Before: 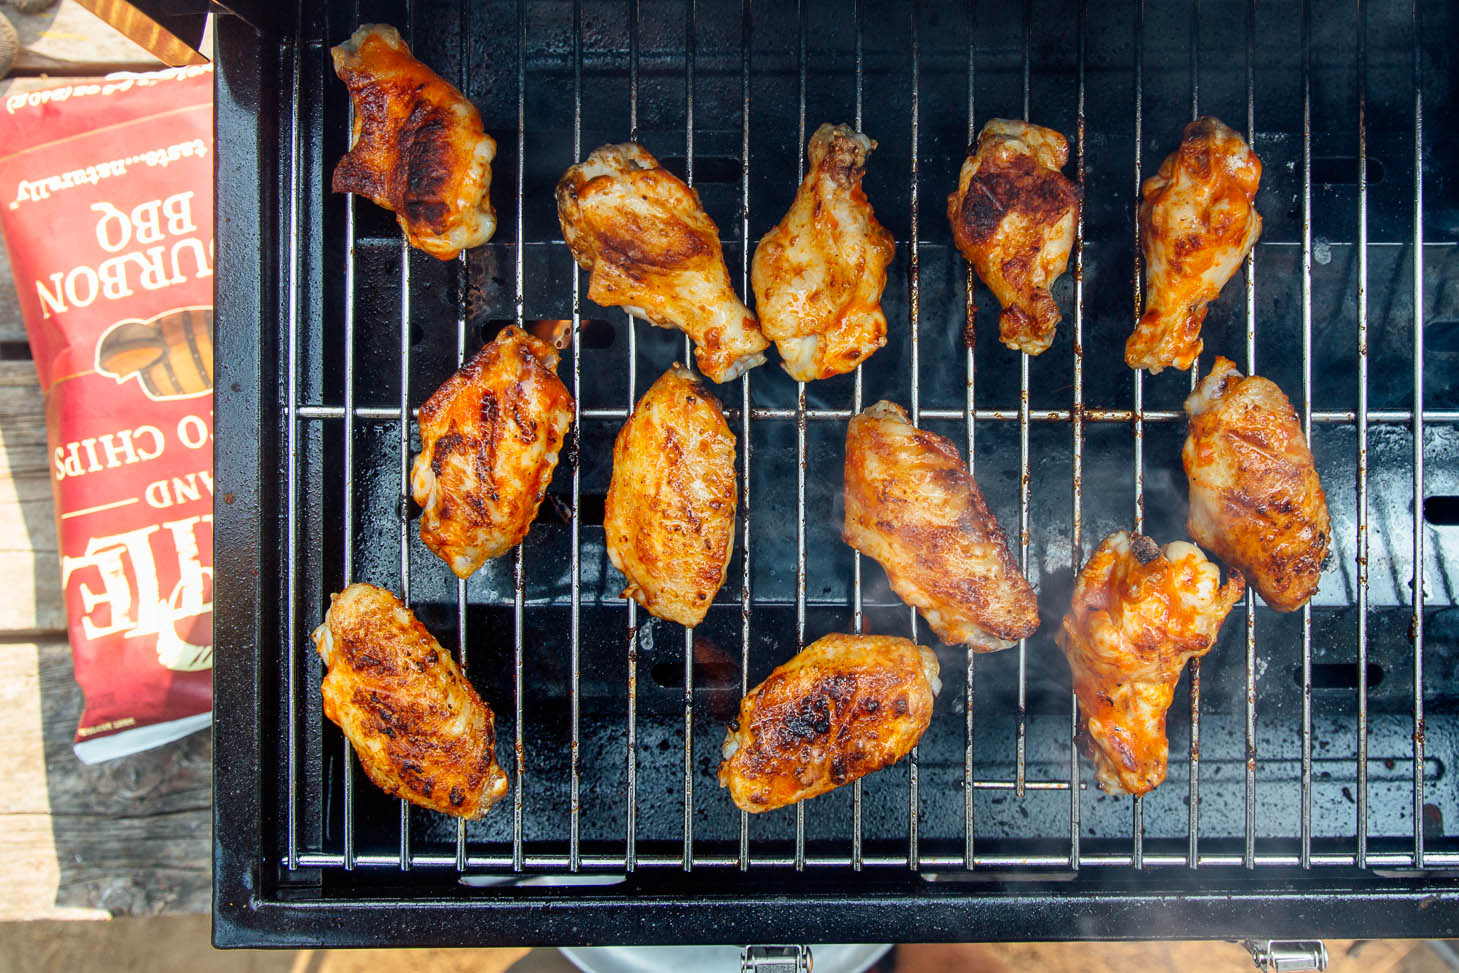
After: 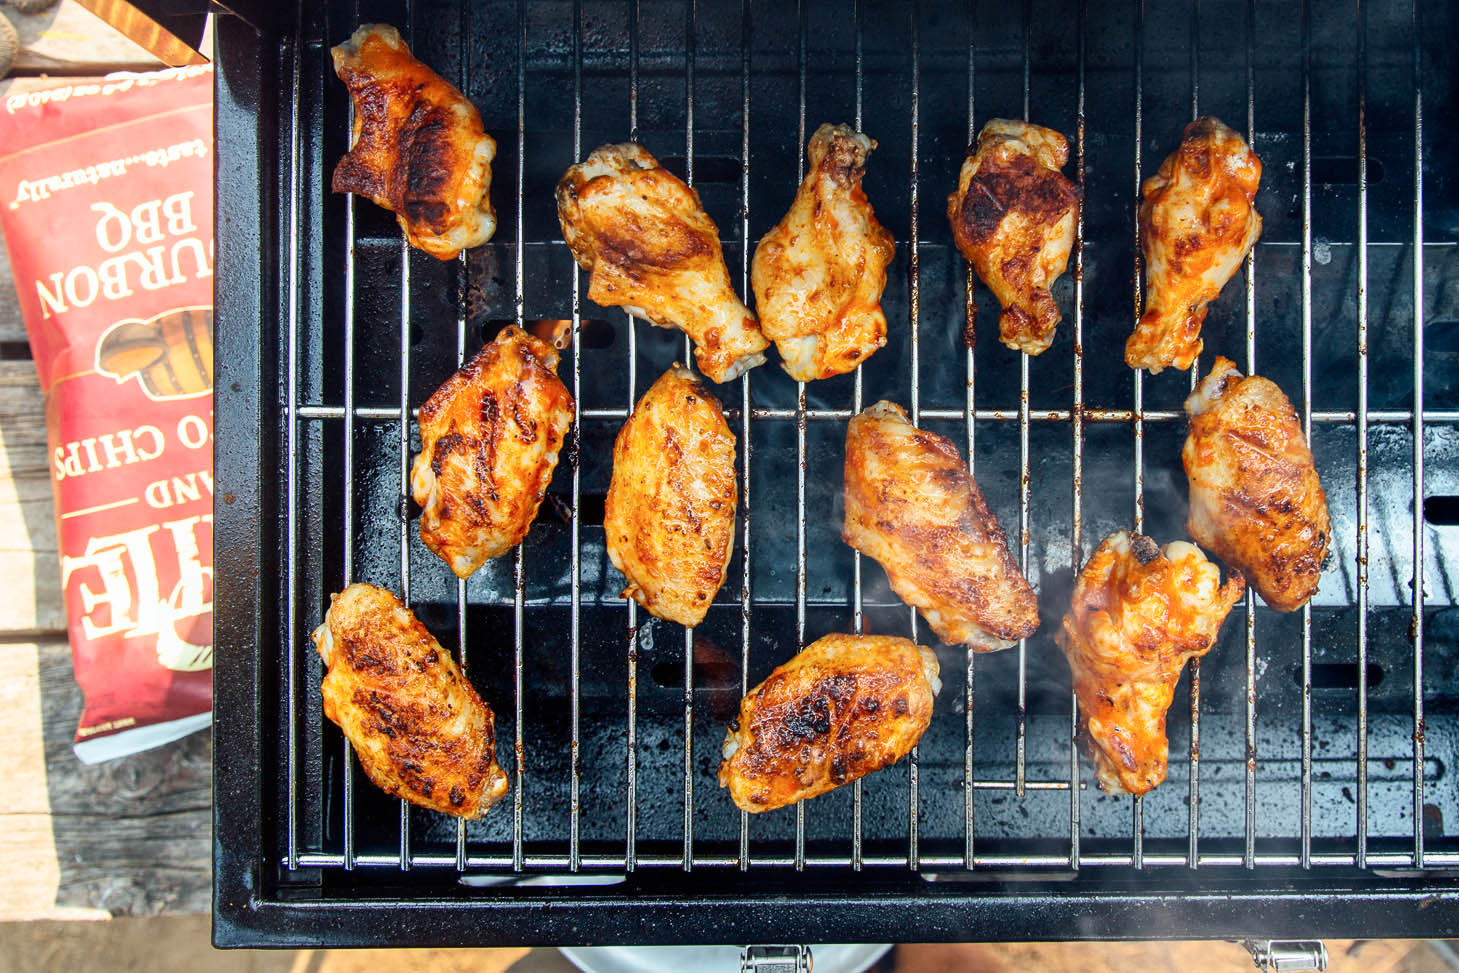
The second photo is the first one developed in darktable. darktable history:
contrast brightness saturation: contrast 0.152, brightness 0.052
